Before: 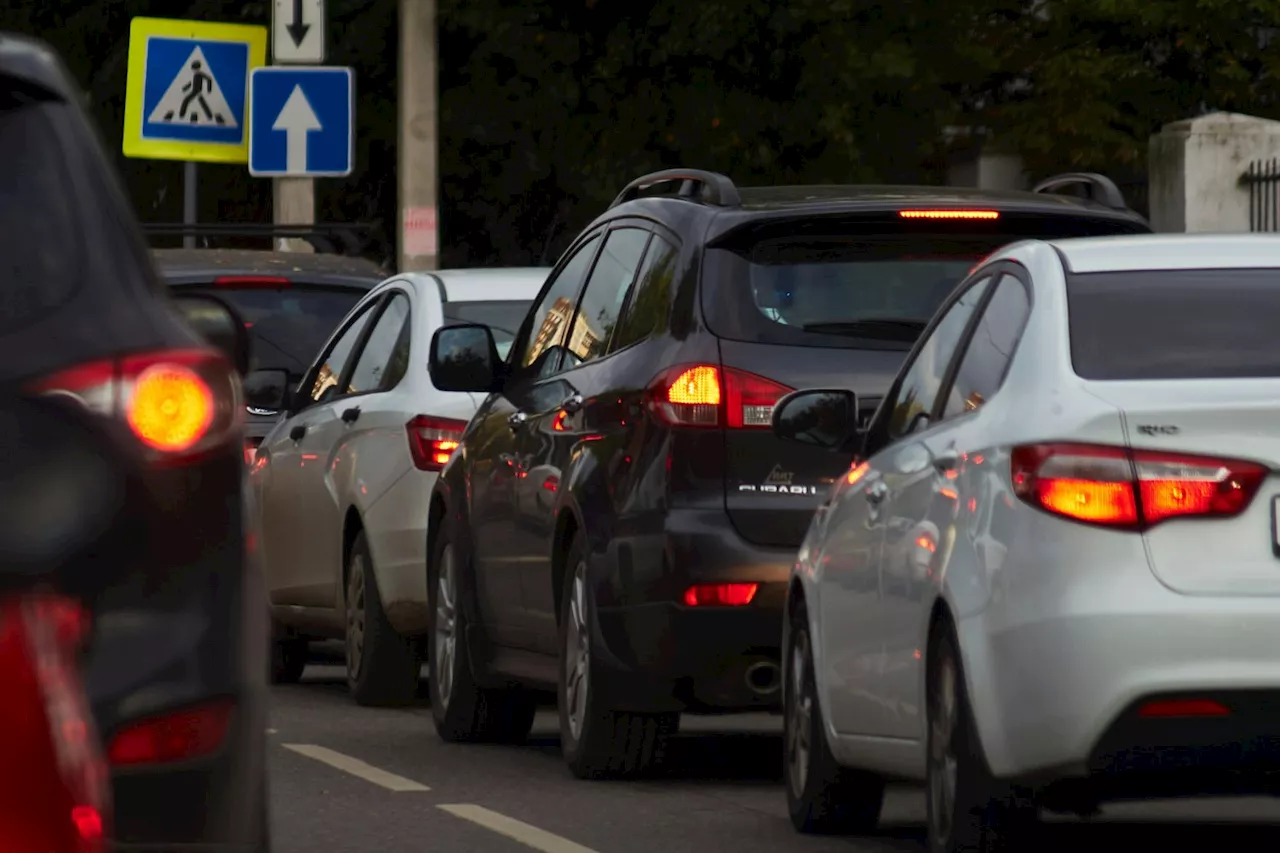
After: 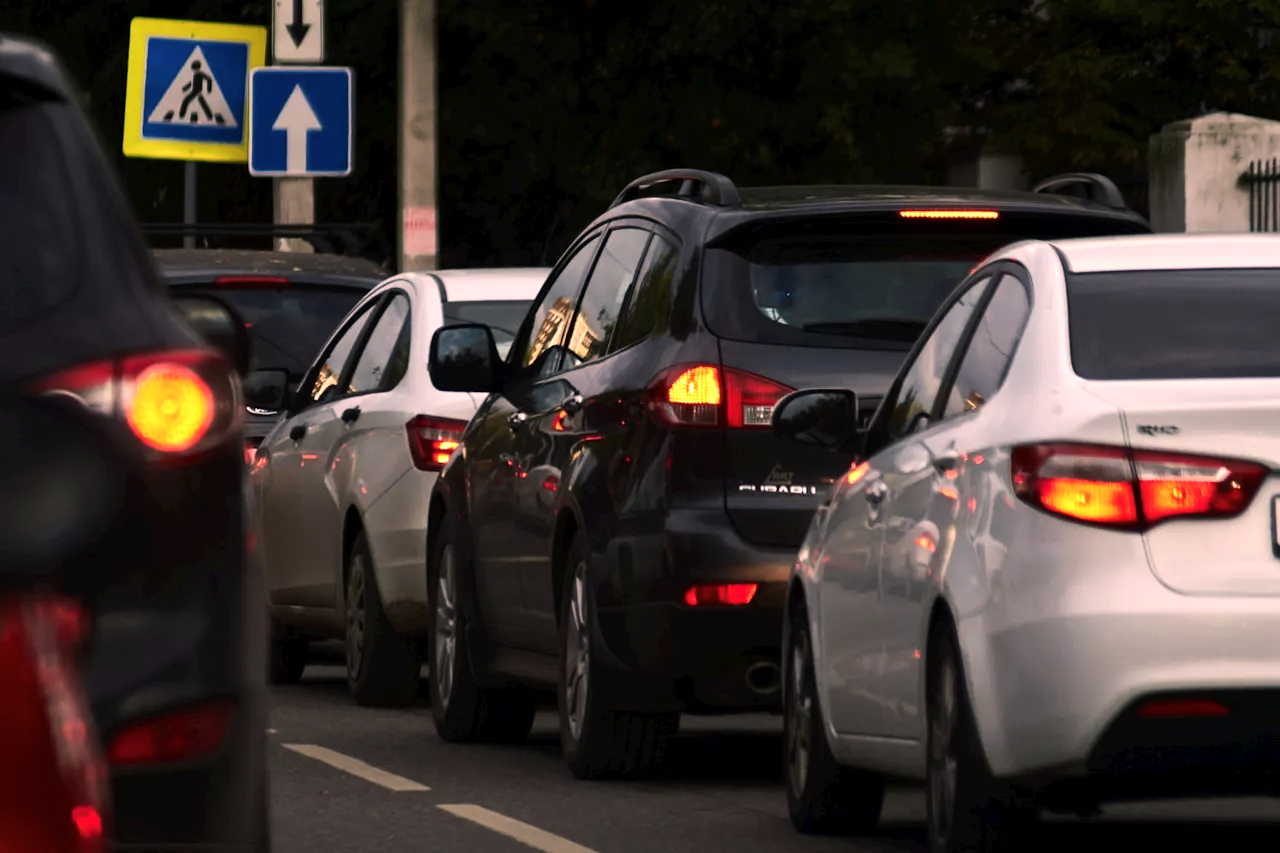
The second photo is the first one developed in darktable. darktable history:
tone equalizer: -8 EV -0.74 EV, -7 EV -0.733 EV, -6 EV -0.603 EV, -5 EV -0.423 EV, -3 EV 0.39 EV, -2 EV 0.6 EV, -1 EV 0.683 EV, +0 EV 0.72 EV, edges refinement/feathering 500, mask exposure compensation -1.57 EV, preserve details no
color balance rgb: highlights gain › chroma 4.58%, highlights gain › hue 30.78°, perceptual saturation grading › global saturation -3.706%, perceptual saturation grading › shadows -1.569%
